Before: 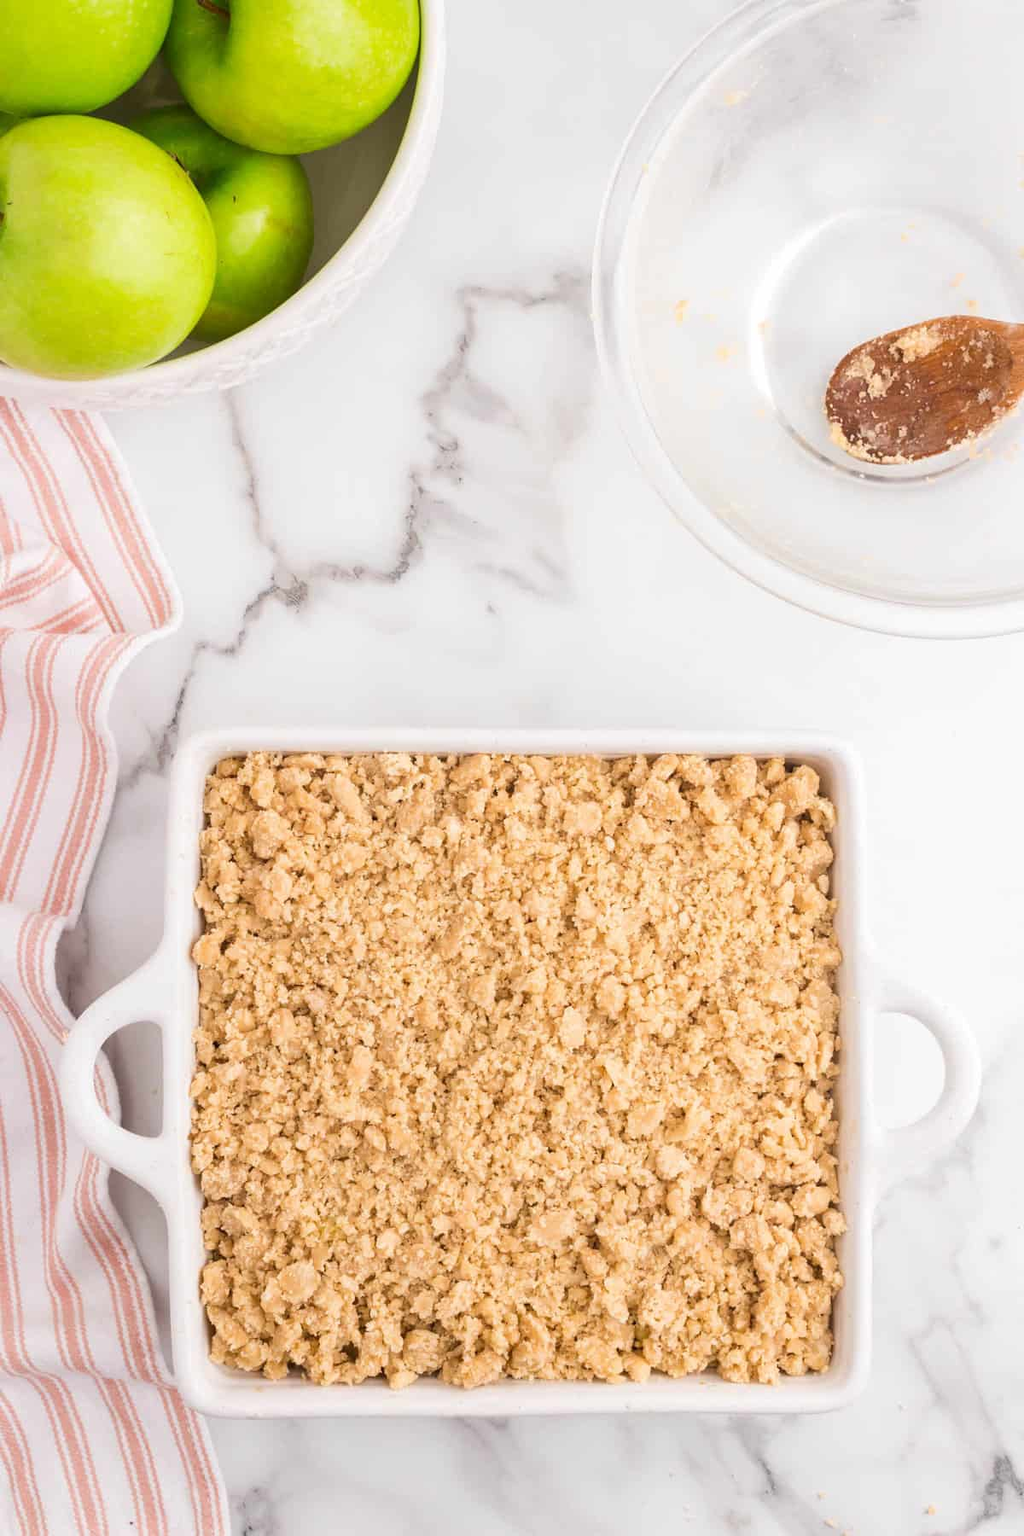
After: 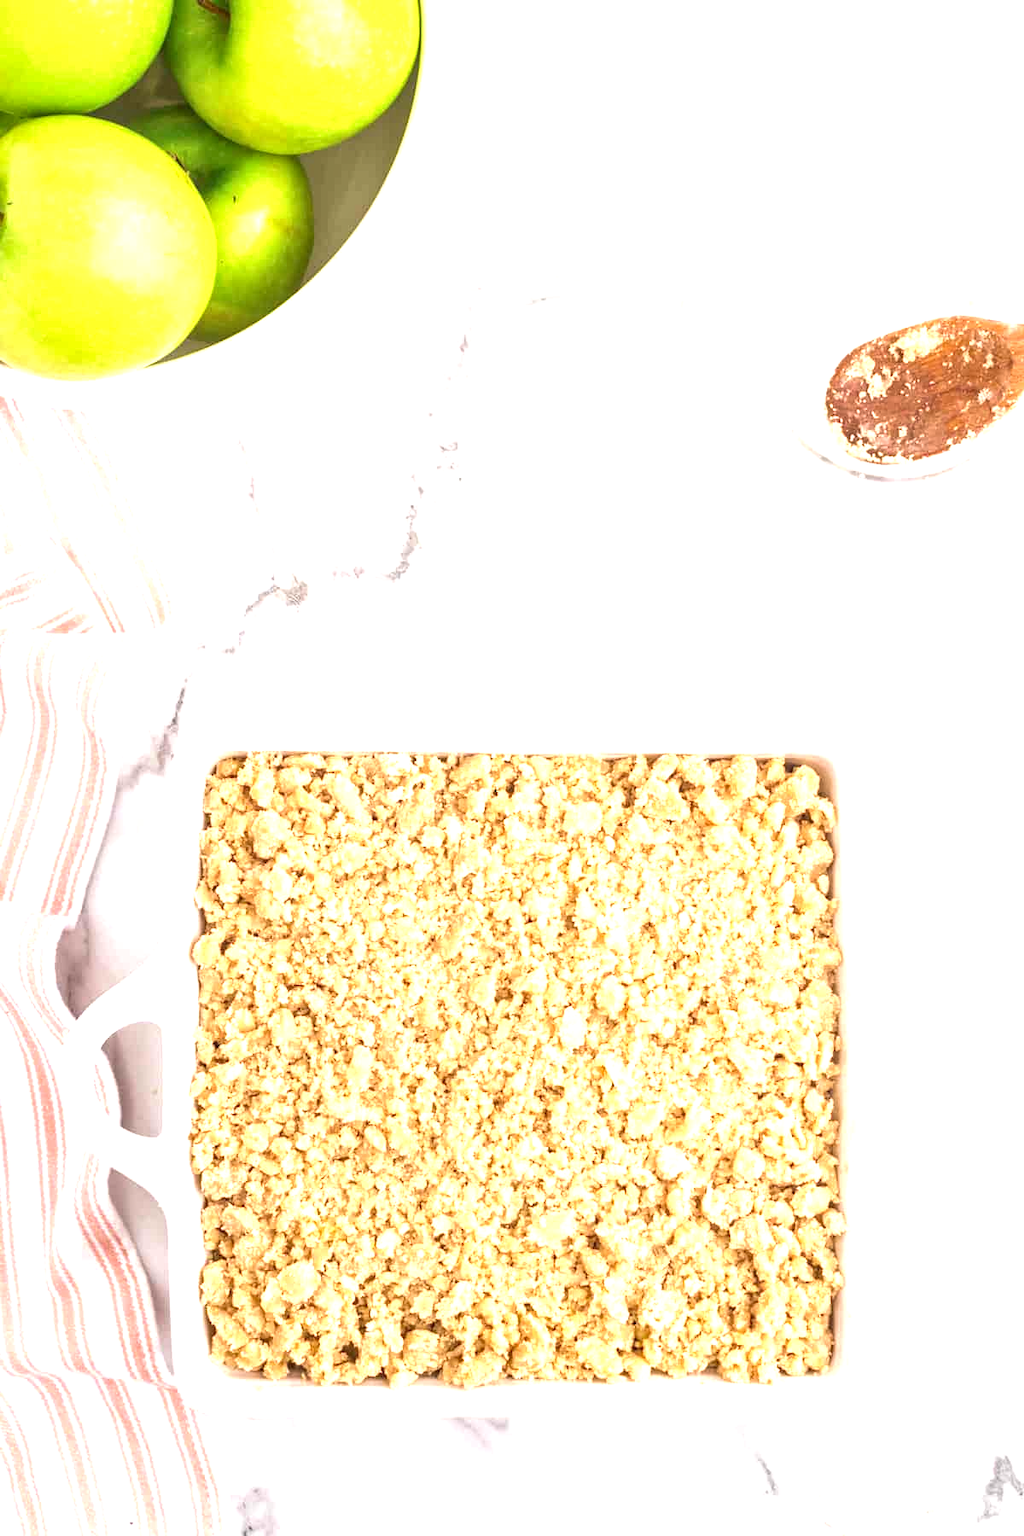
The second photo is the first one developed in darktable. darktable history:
exposure: exposure 1 EV, compensate highlight preservation false
velvia: strength 17.44%
local contrast: on, module defaults
